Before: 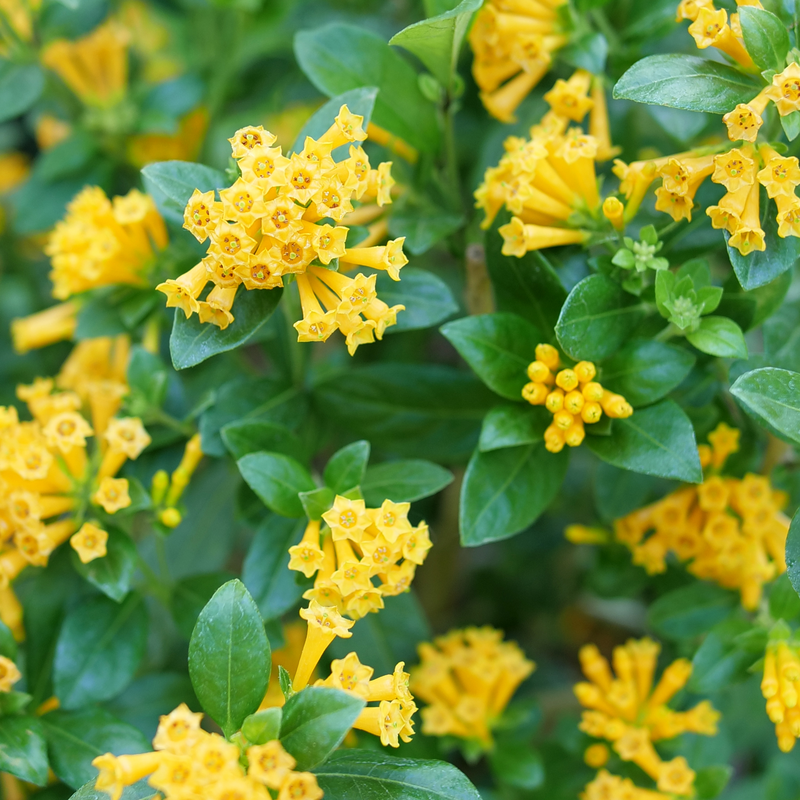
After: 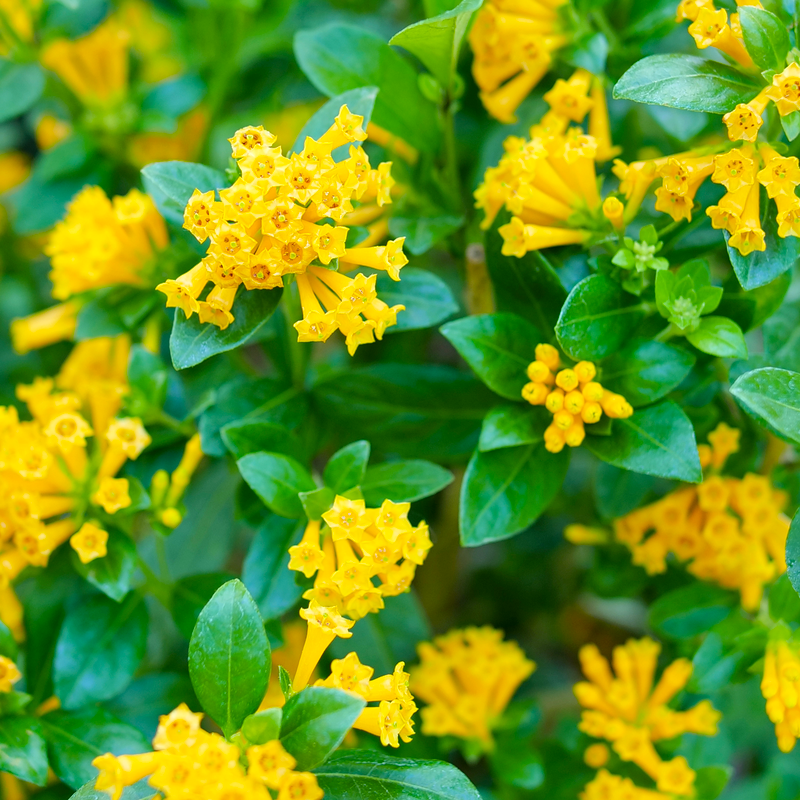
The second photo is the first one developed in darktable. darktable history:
color balance rgb: perceptual saturation grading › global saturation 25%, perceptual brilliance grading › mid-tones 10%, perceptual brilliance grading › shadows 15%, global vibrance 20%
local contrast: mode bilateral grid, contrast 20, coarseness 50, detail 120%, midtone range 0.2
